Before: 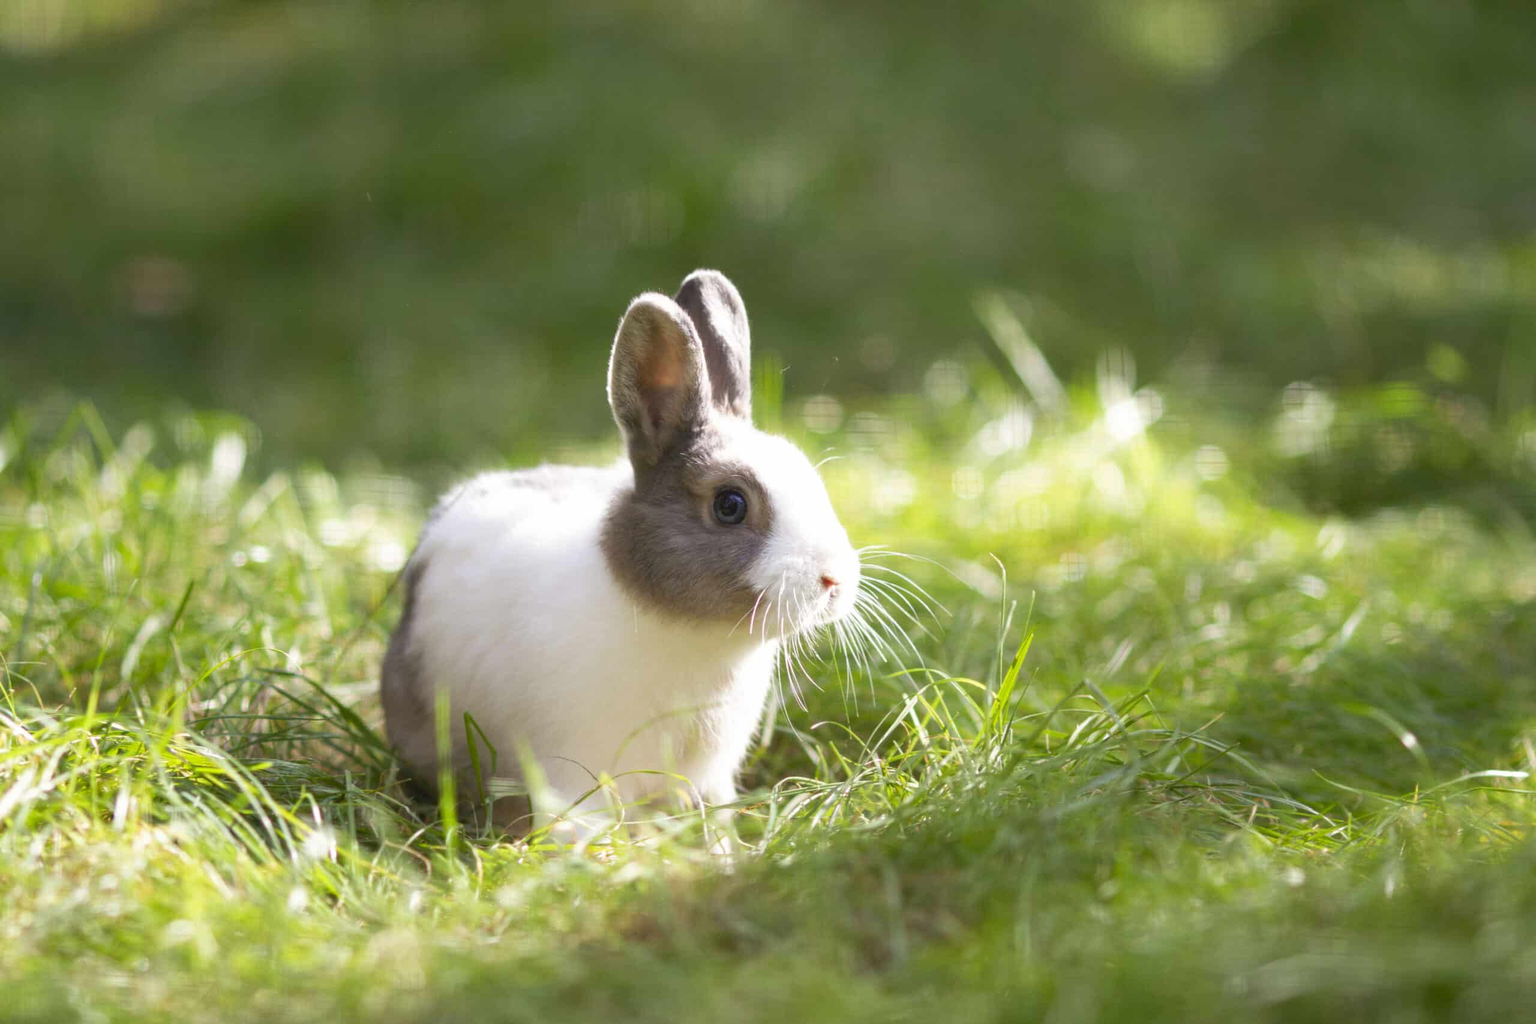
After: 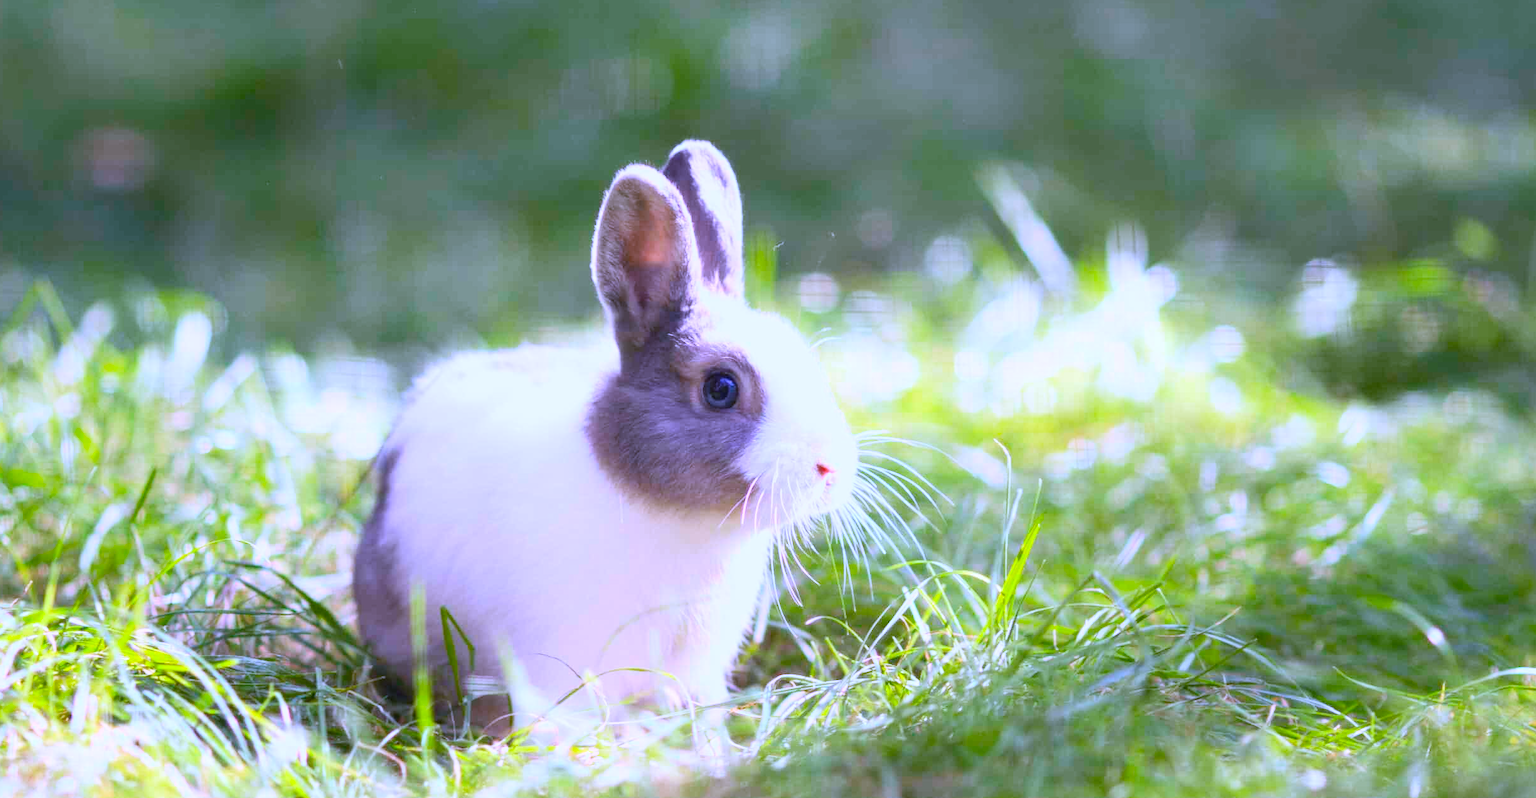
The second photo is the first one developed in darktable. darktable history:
white balance: red 0.98, blue 1.61
rotate and perspective: crop left 0, crop top 0
crop and rotate: left 2.991%, top 13.302%, right 1.981%, bottom 12.636%
contrast brightness saturation: contrast 0.2, brightness 0.16, saturation 0.22
